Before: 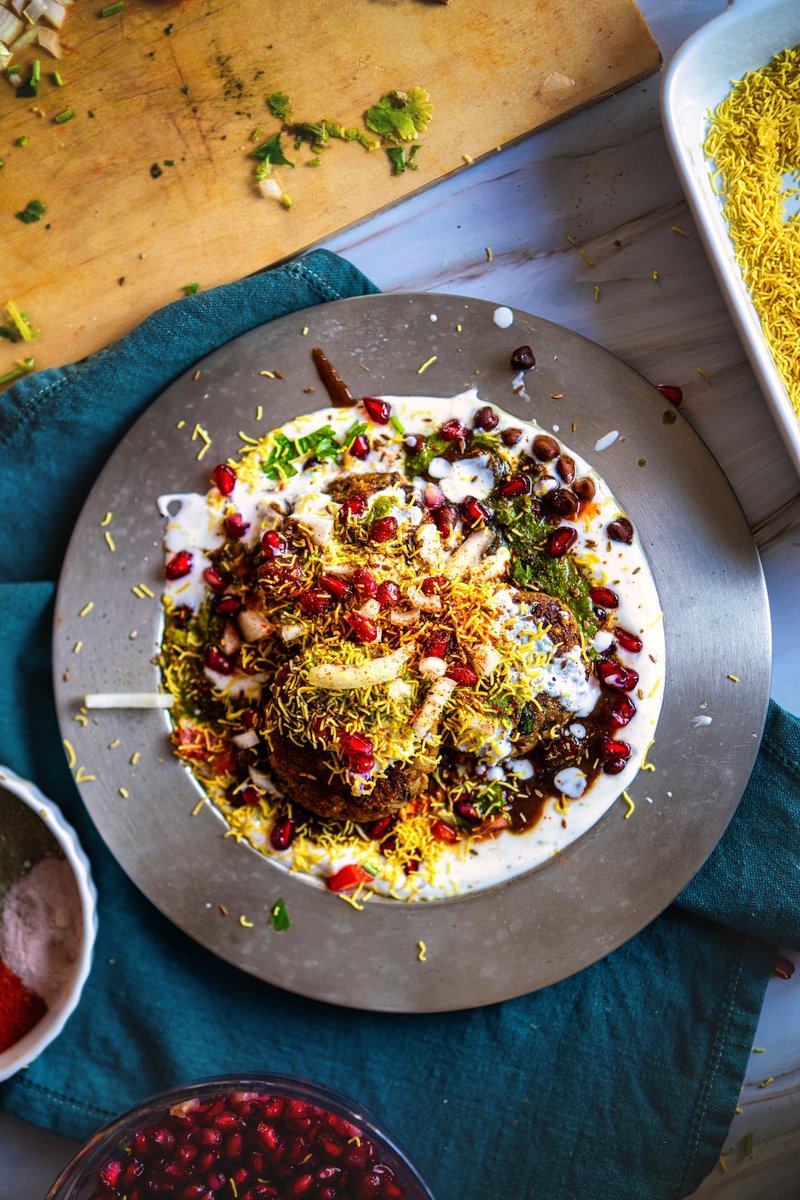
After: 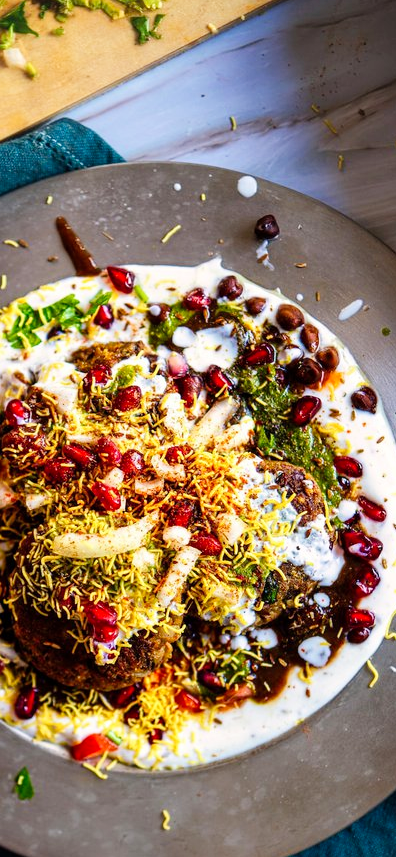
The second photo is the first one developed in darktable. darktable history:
crop: left 32.075%, top 10.976%, right 18.355%, bottom 17.596%
tone curve: curves: ch0 [(0, 0) (0.004, 0.002) (0.02, 0.013) (0.218, 0.218) (0.664, 0.718) (0.832, 0.873) (1, 1)], preserve colors none
